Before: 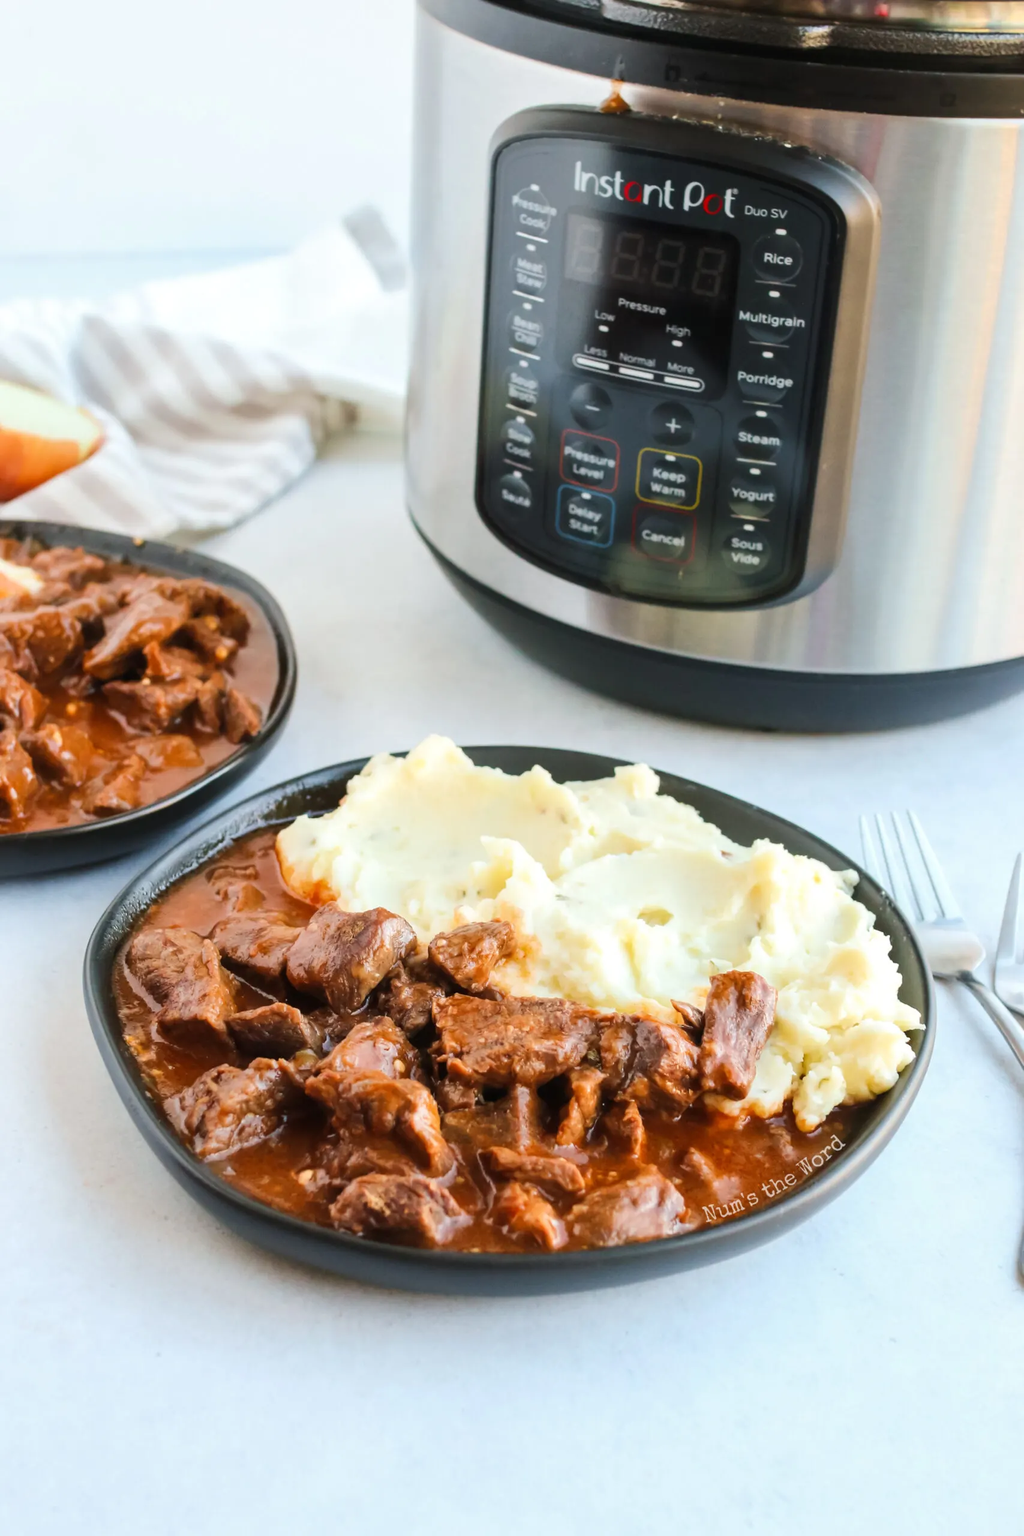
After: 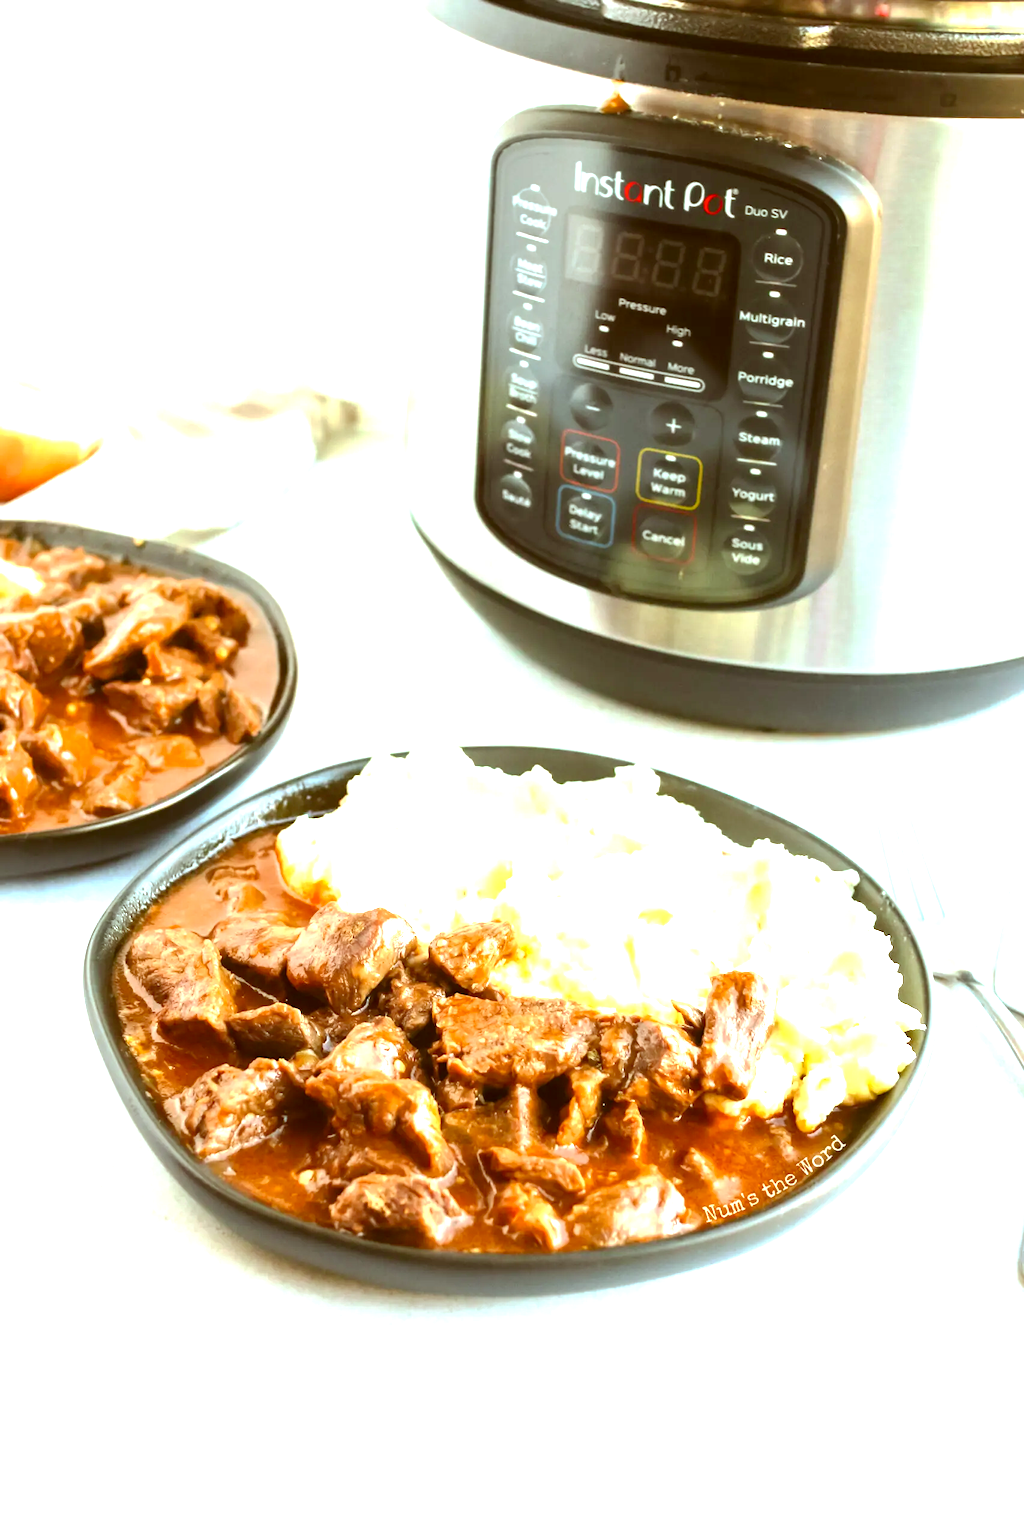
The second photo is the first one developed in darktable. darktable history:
tone curve: curves: ch0 [(0, 0) (0.003, 0.013) (0.011, 0.018) (0.025, 0.027) (0.044, 0.045) (0.069, 0.068) (0.1, 0.096) (0.136, 0.13) (0.177, 0.168) (0.224, 0.217) (0.277, 0.277) (0.335, 0.338) (0.399, 0.401) (0.468, 0.473) (0.543, 0.544) (0.623, 0.621) (0.709, 0.7) (0.801, 0.781) (0.898, 0.869) (1, 1)], preserve colors none
color correction: highlights a* -6.18, highlights b* 9.12, shadows a* 9.98, shadows b* 23.57
exposure: black level correction 0, exposure 1.277 EV, compensate highlight preservation false
